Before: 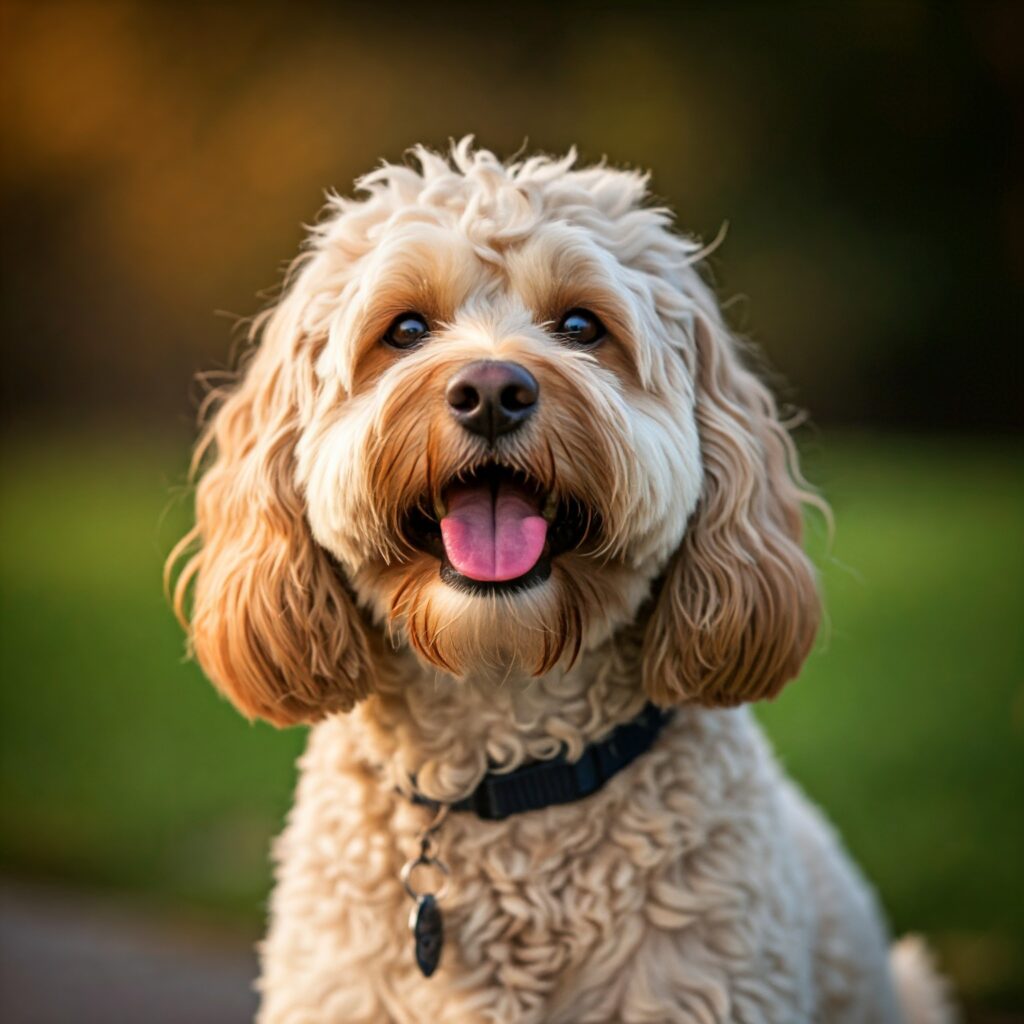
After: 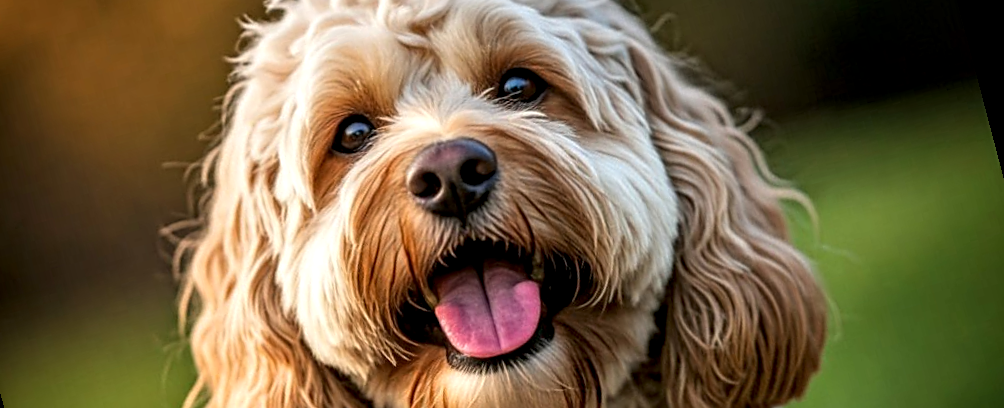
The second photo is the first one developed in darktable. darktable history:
rotate and perspective: rotation -14.8°, crop left 0.1, crop right 0.903, crop top 0.25, crop bottom 0.748
sharpen: on, module defaults
crop and rotate: top 4.848%, bottom 29.503%
local contrast: detail 142%
